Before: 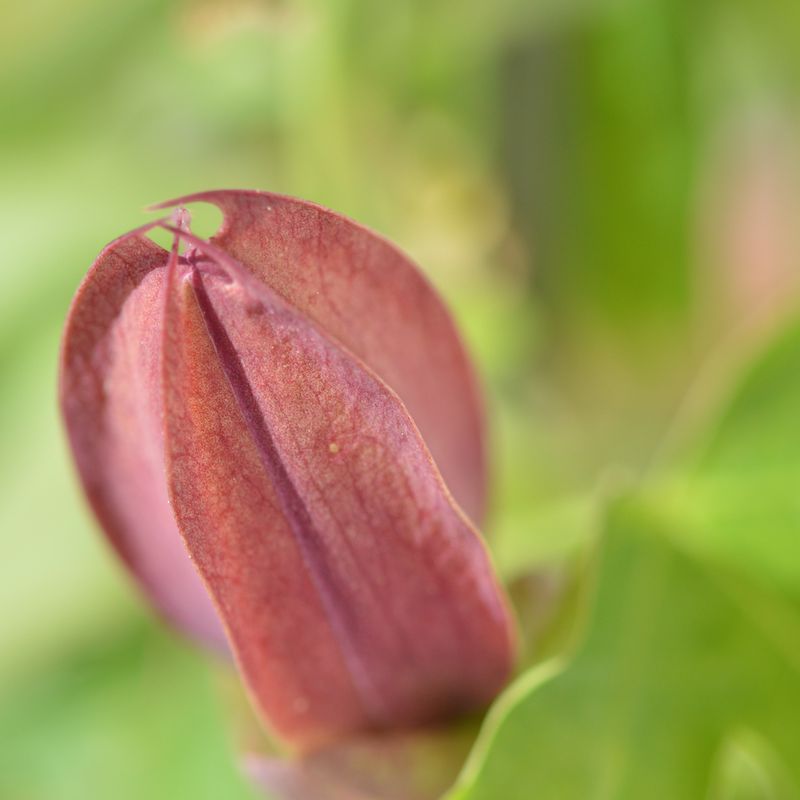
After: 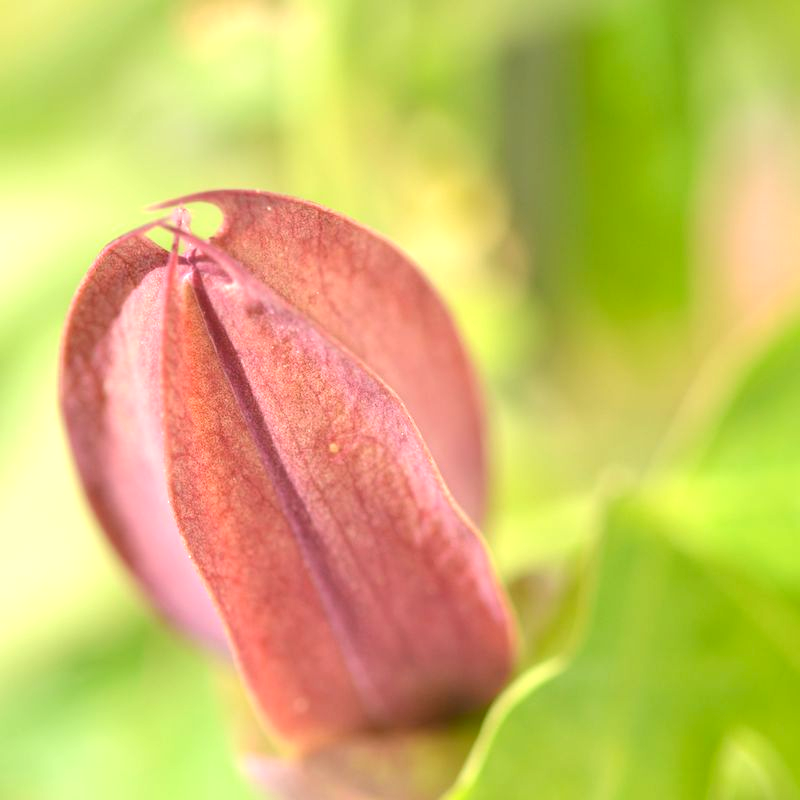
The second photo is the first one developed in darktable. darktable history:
rotate and perspective: automatic cropping original format, crop left 0, crop top 0
exposure: exposure 0.766 EV, compensate highlight preservation false
color correction: highlights a* 4.02, highlights b* 4.98, shadows a* -7.55, shadows b* 4.98
